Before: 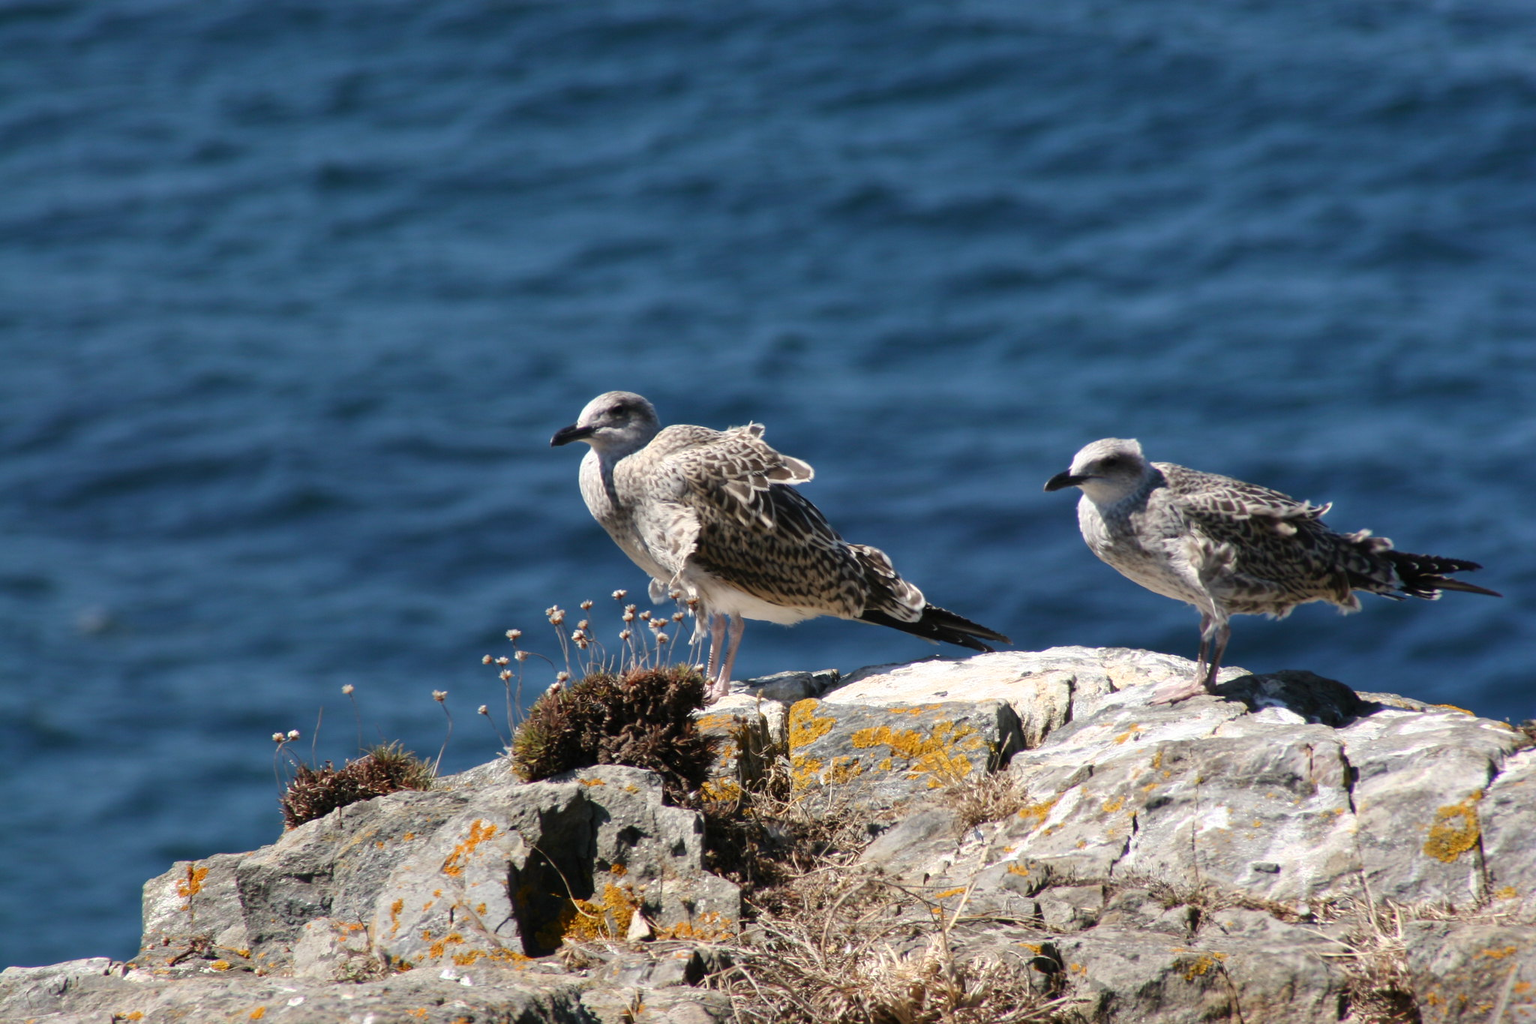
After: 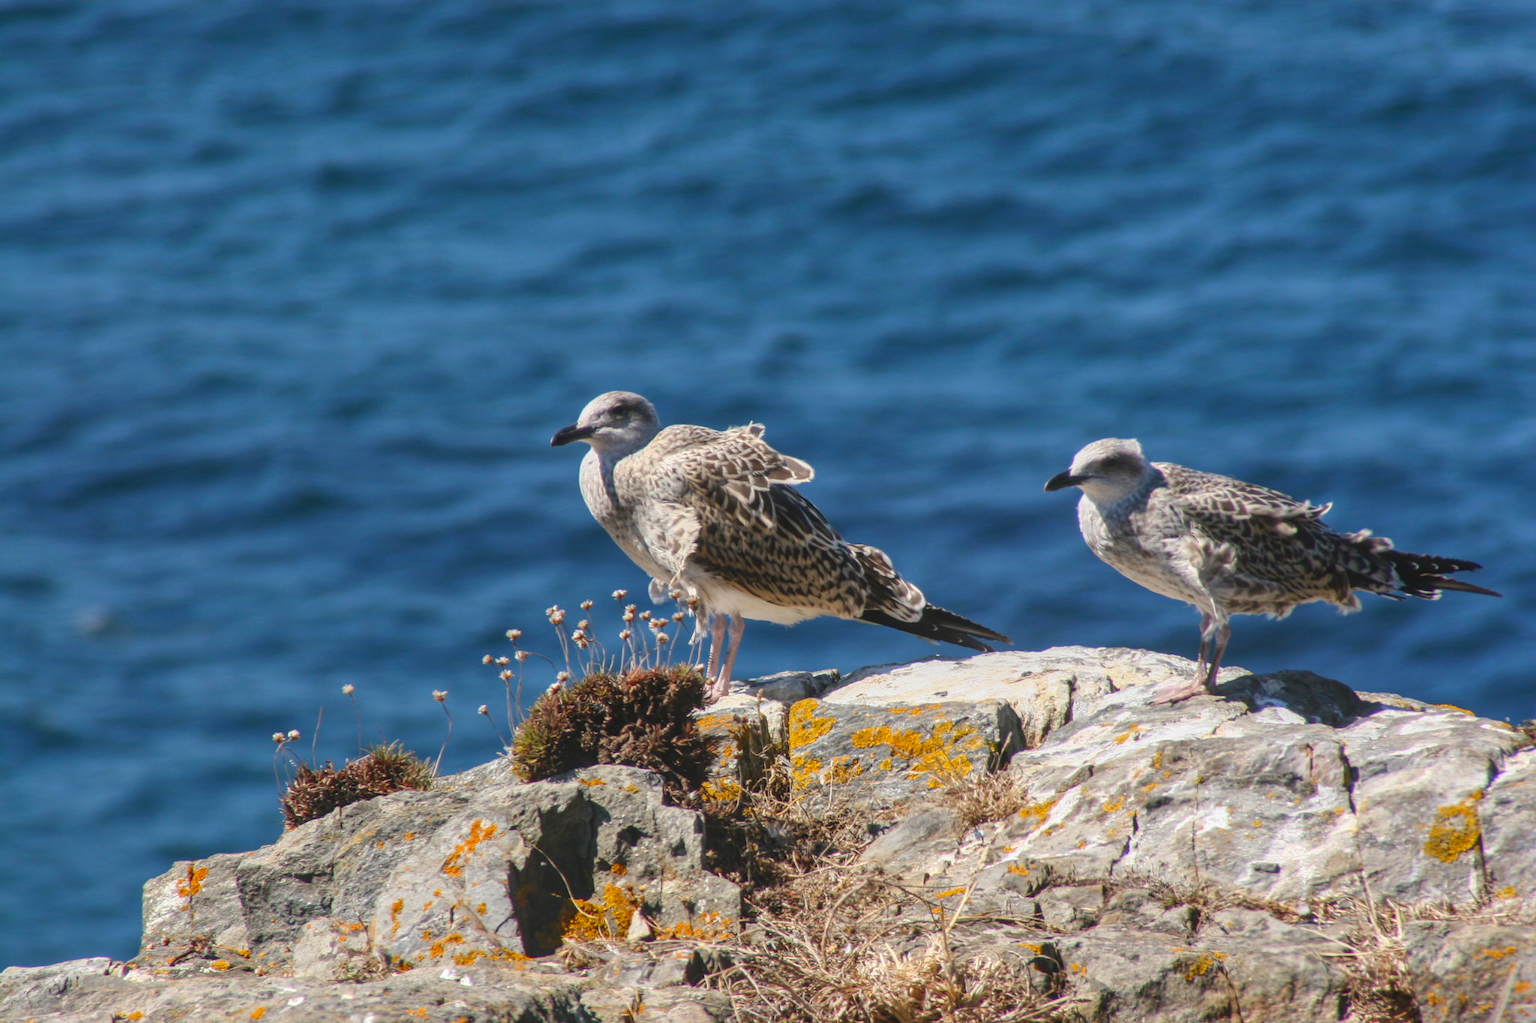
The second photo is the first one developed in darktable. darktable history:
contrast brightness saturation: contrast -0.191, saturation 0.188
exposure: exposure 0.127 EV, compensate exposure bias true, compensate highlight preservation false
local contrast: highlights 2%, shadows 5%, detail 133%
